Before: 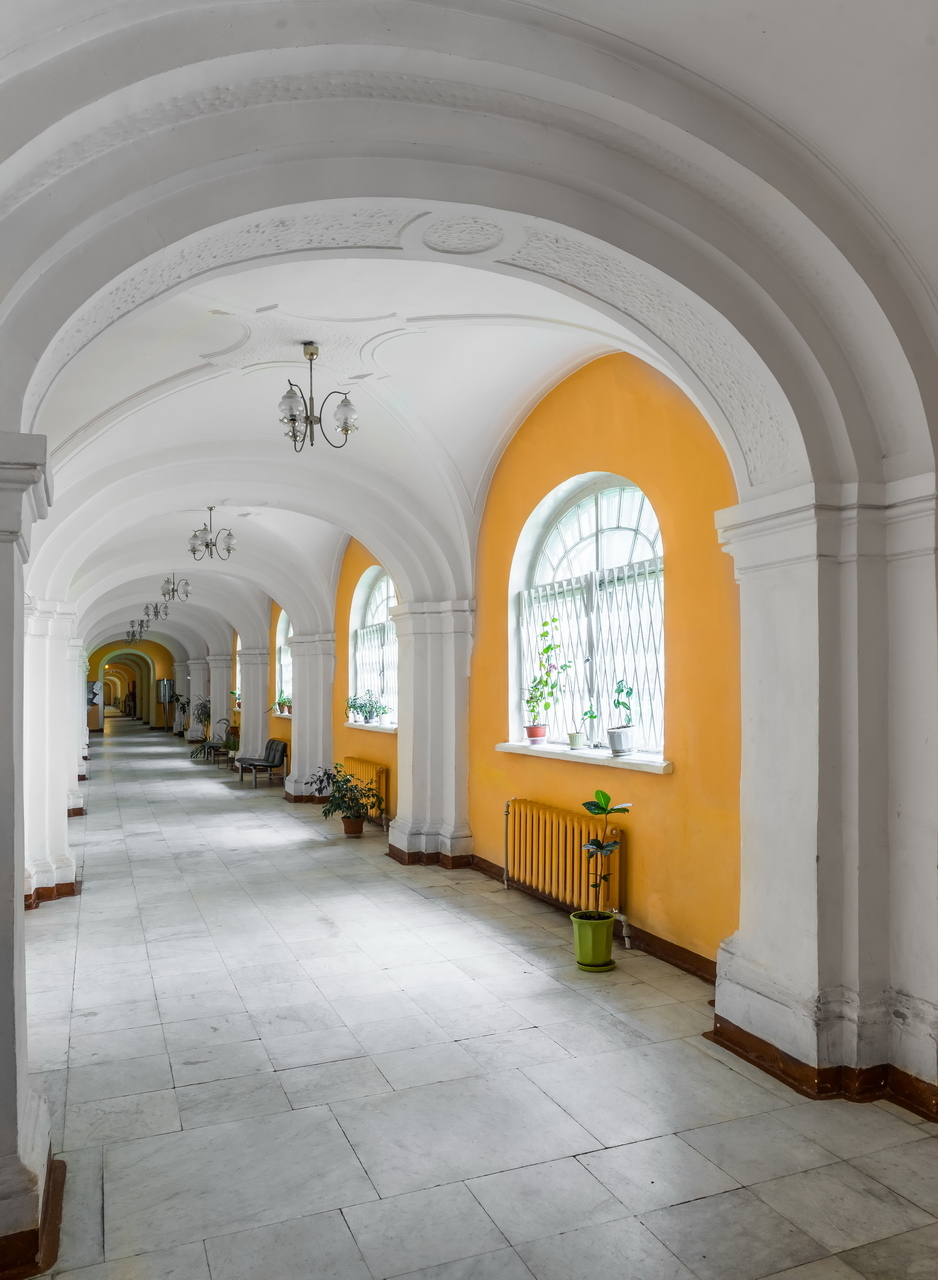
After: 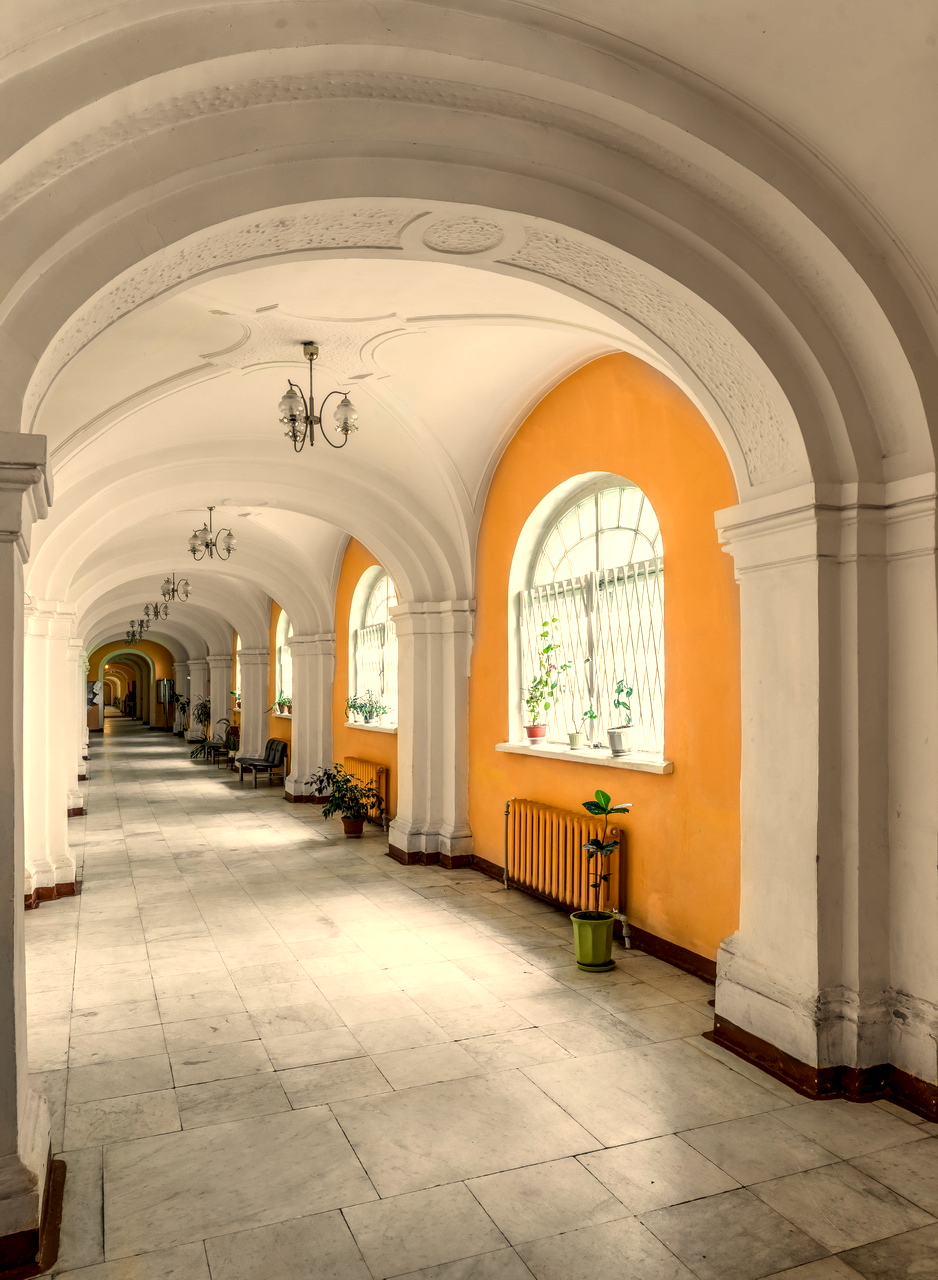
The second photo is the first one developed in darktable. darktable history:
white balance: red 1.138, green 0.996, blue 0.812
tone equalizer: on, module defaults
local contrast: detail 150%
